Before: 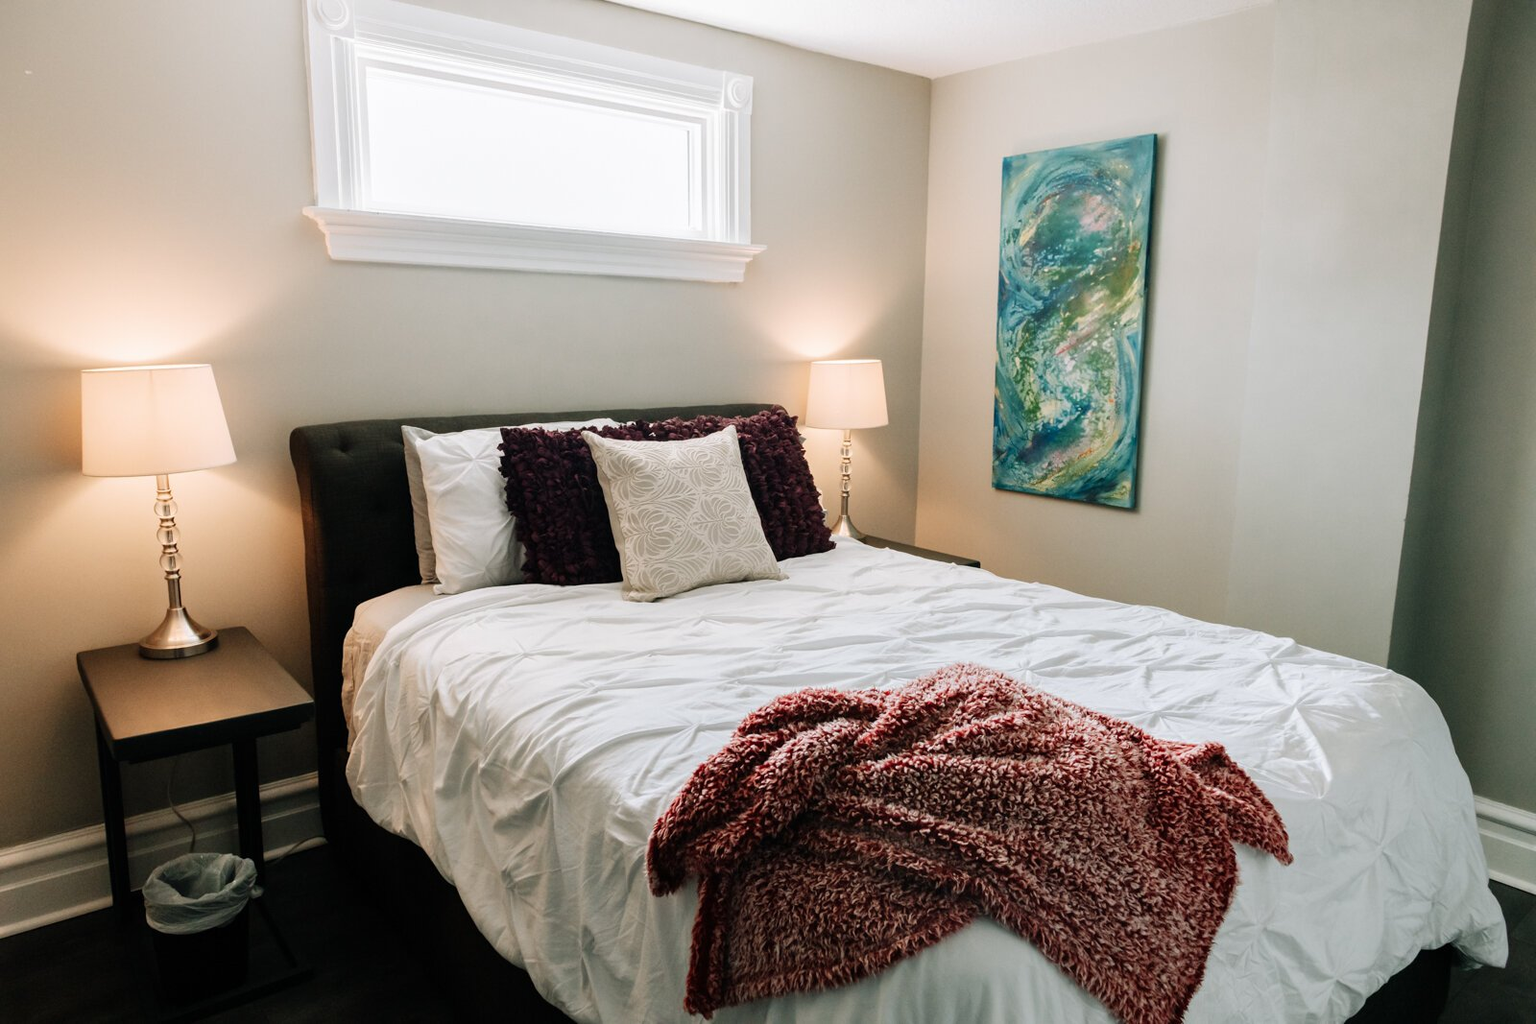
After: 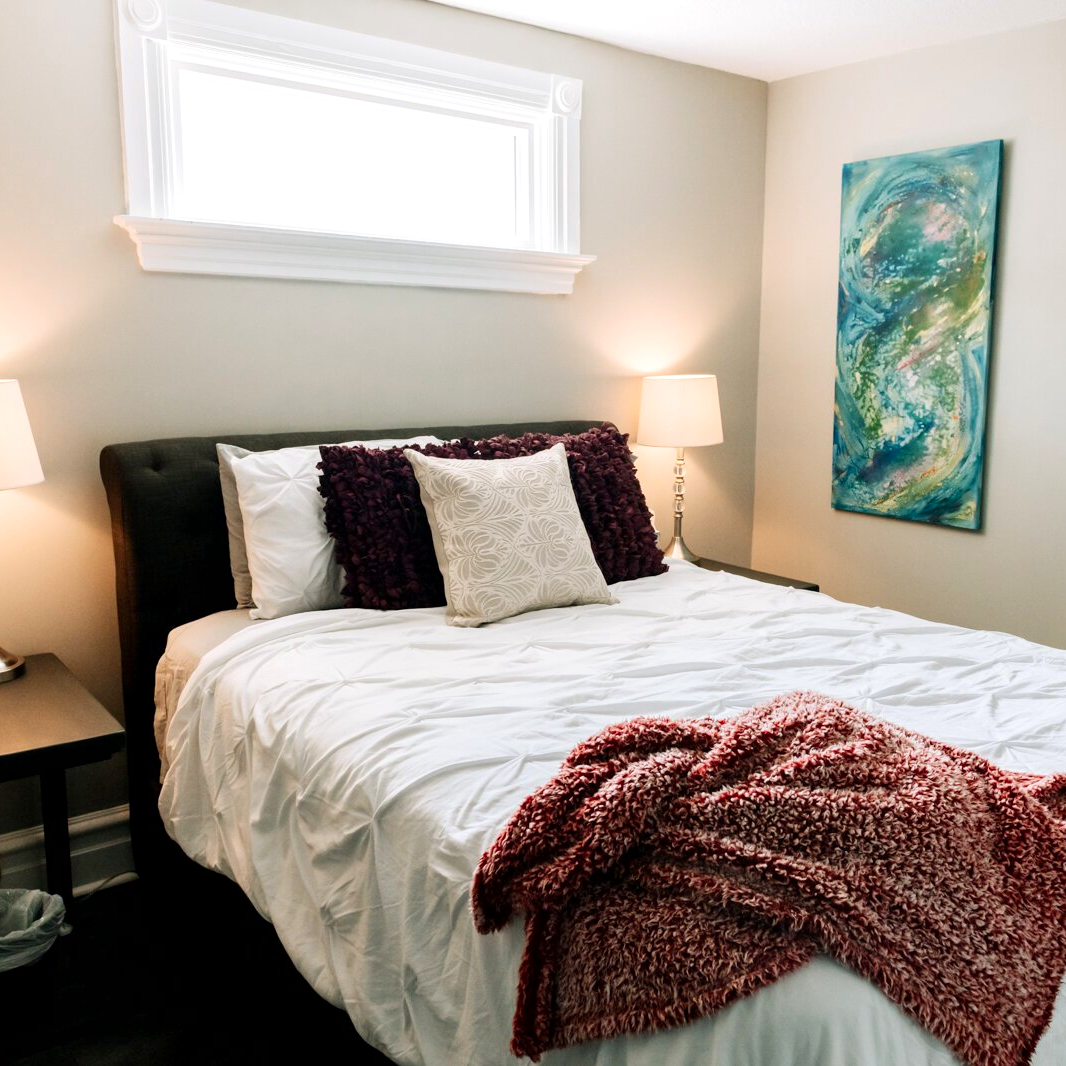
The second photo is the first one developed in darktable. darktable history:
exposure: black level correction 0.002, exposure 0.15 EV, compensate highlight preservation false
crop and rotate: left 12.673%, right 20.66%
contrast brightness saturation: contrast 0.1, brightness 0.03, saturation 0.09
